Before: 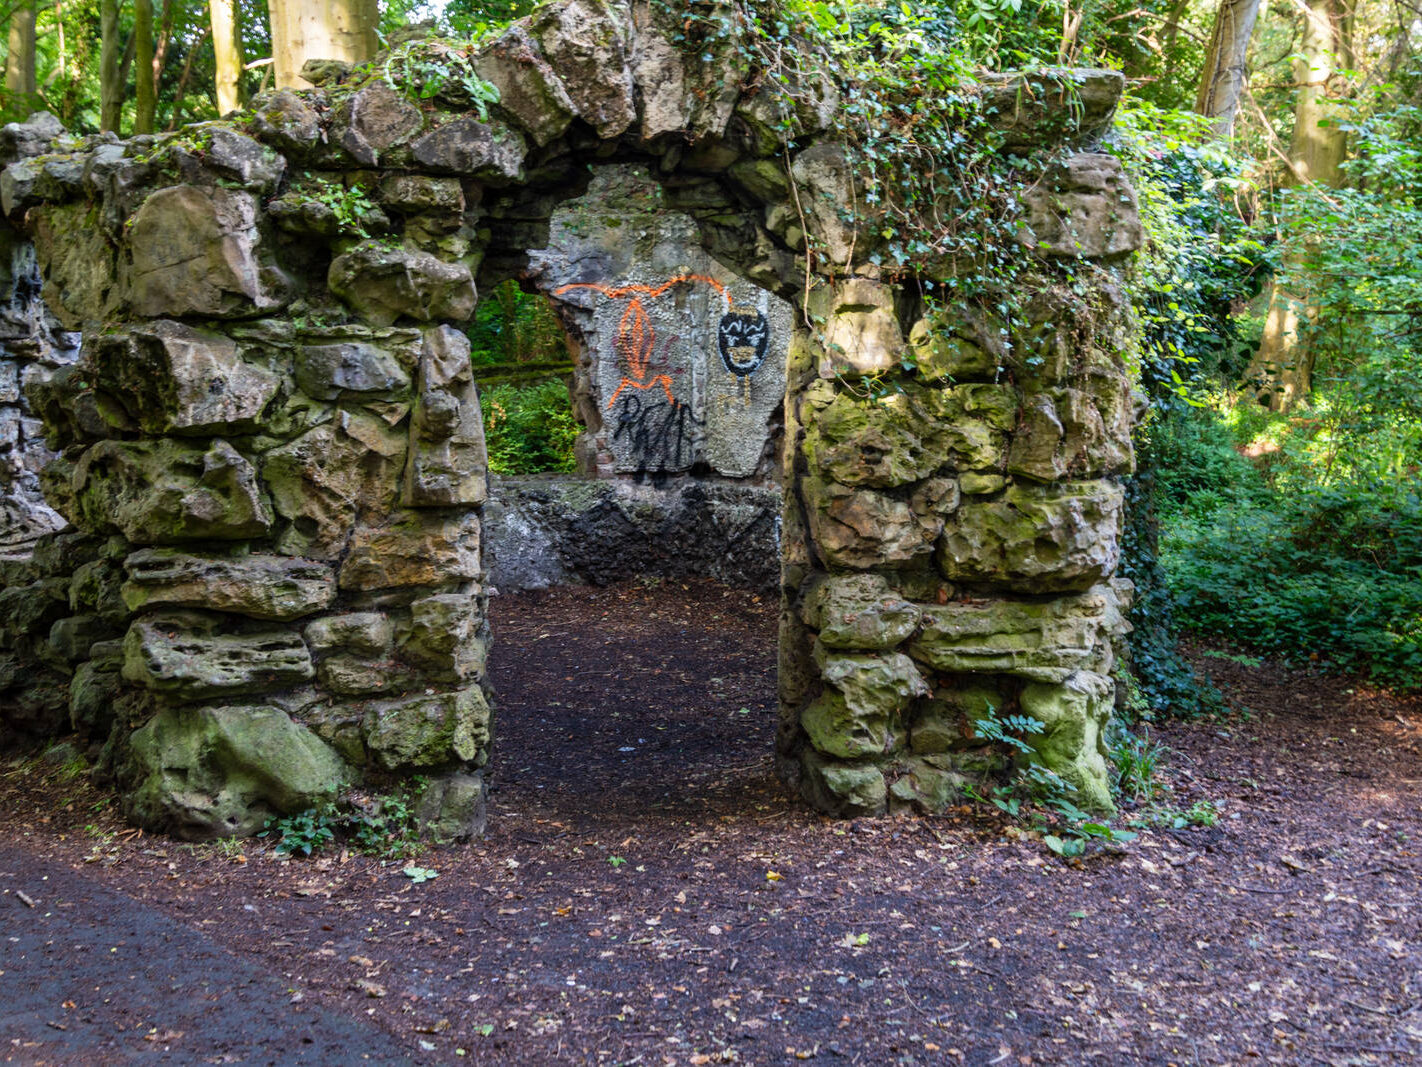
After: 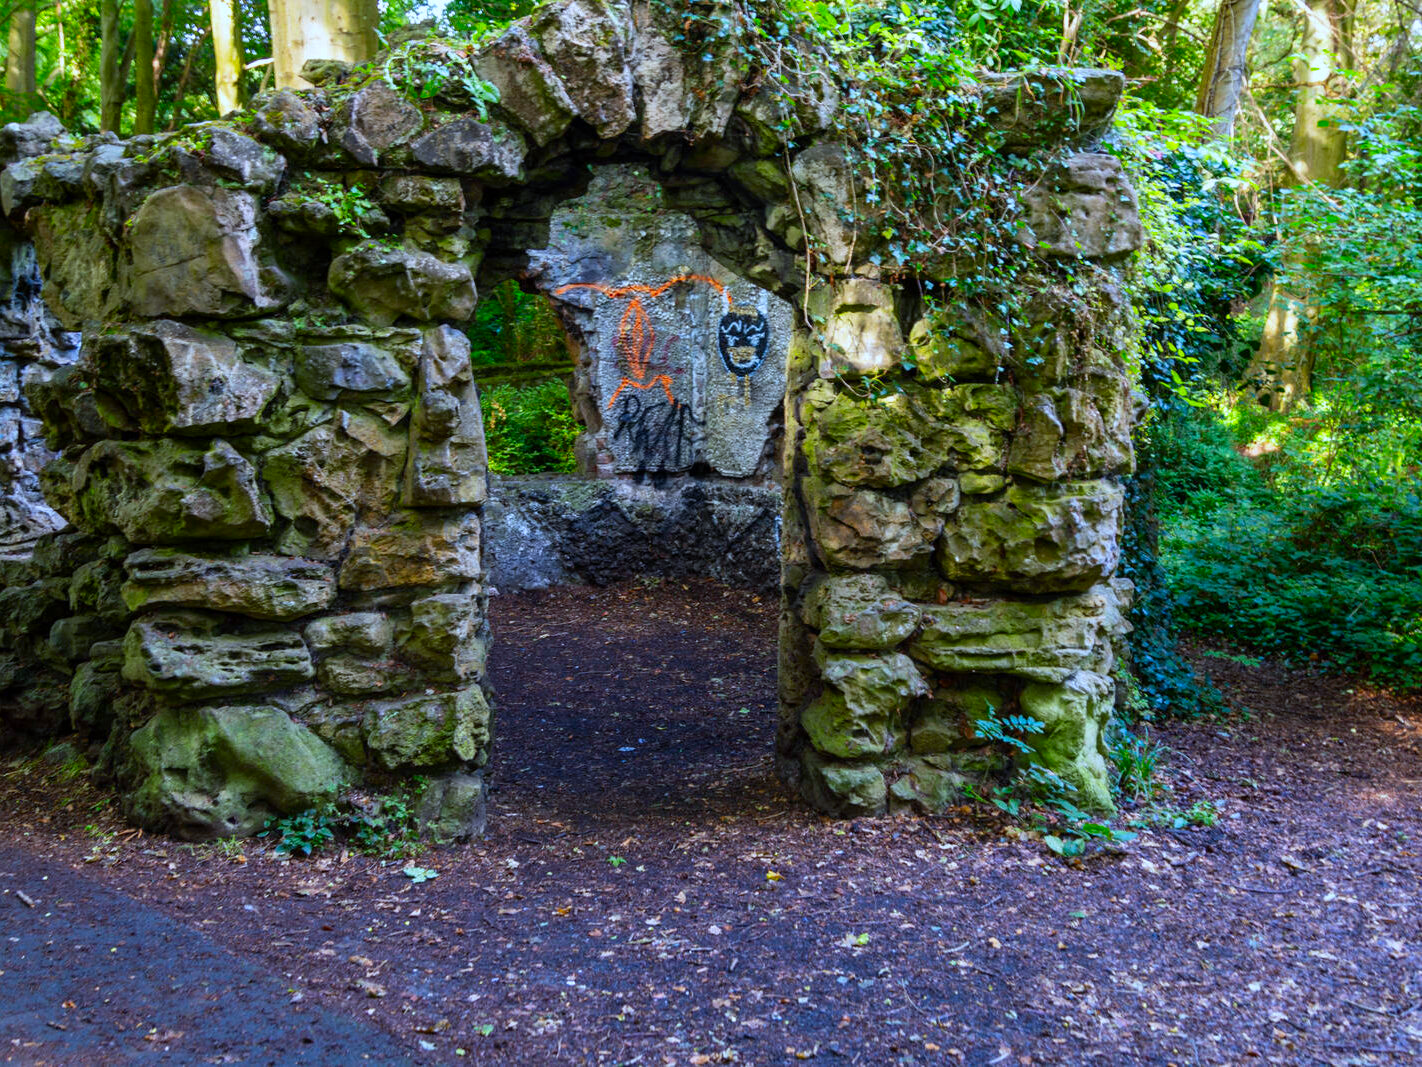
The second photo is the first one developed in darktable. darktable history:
contrast brightness saturation: brightness -0.02, saturation 0.35
white balance: red 0.924, blue 1.095
color contrast: green-magenta contrast 0.96
